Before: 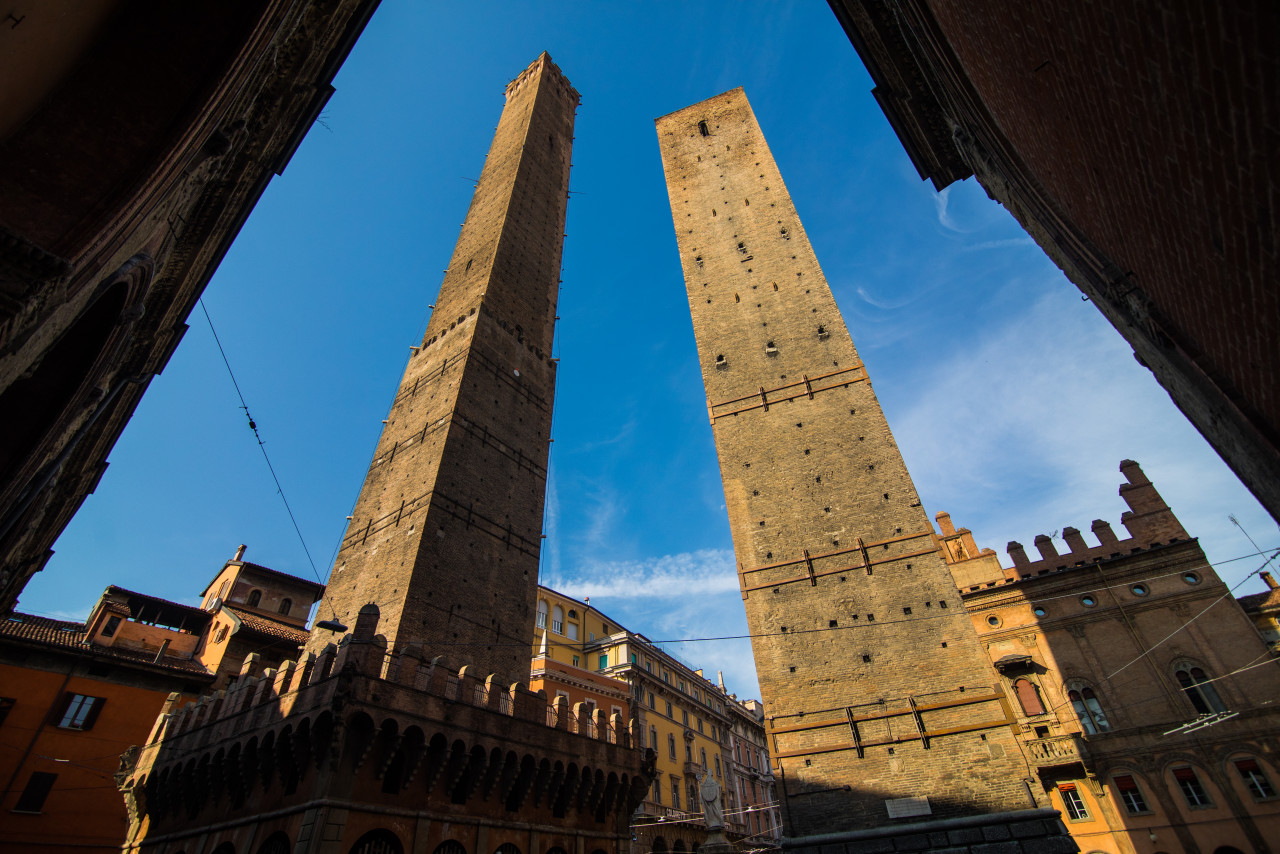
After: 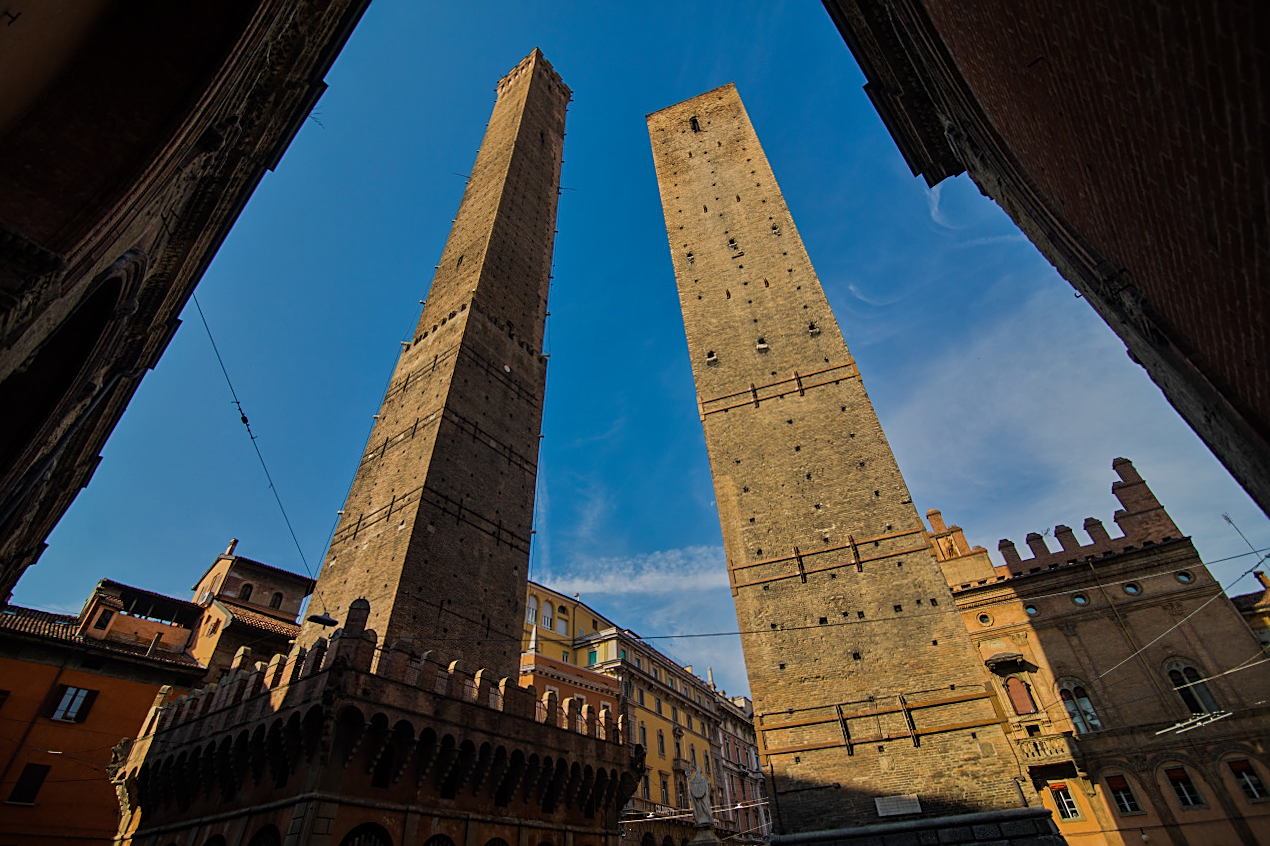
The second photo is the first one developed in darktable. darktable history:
tone equalizer: -8 EV -0.002 EV, -7 EV 0.005 EV, -6 EV -0.008 EV, -5 EV 0.007 EV, -4 EV -0.042 EV, -3 EV -0.233 EV, -2 EV -0.662 EV, -1 EV -0.983 EV, +0 EV -0.969 EV, smoothing diameter 2%, edges refinement/feathering 20, mask exposure compensation -1.57 EV, filter diffusion 5
sharpen: on, module defaults
rotate and perspective: rotation 0.192°, lens shift (horizontal) -0.015, crop left 0.005, crop right 0.996, crop top 0.006, crop bottom 0.99
